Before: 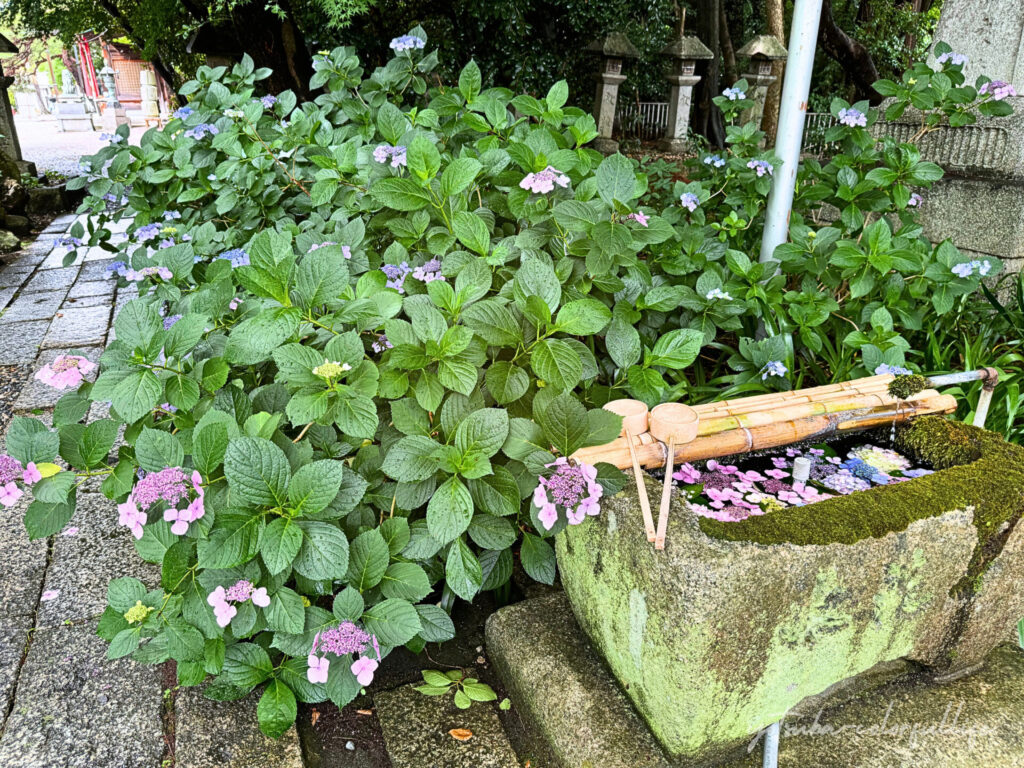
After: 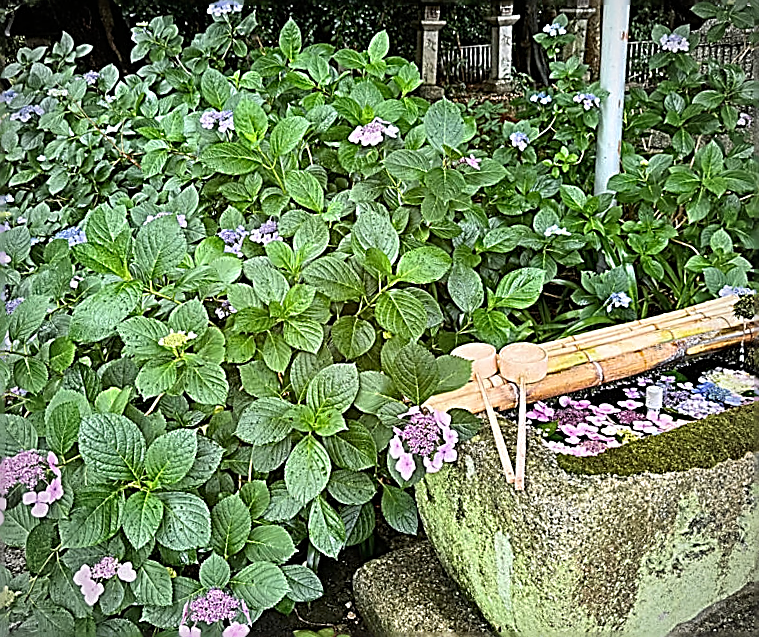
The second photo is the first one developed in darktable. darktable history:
vignetting: fall-off start 79.88%
crop and rotate: left 17.046%, top 10.659%, right 12.989%, bottom 14.553%
rotate and perspective: rotation -4.98°, automatic cropping off
sharpen: amount 2
